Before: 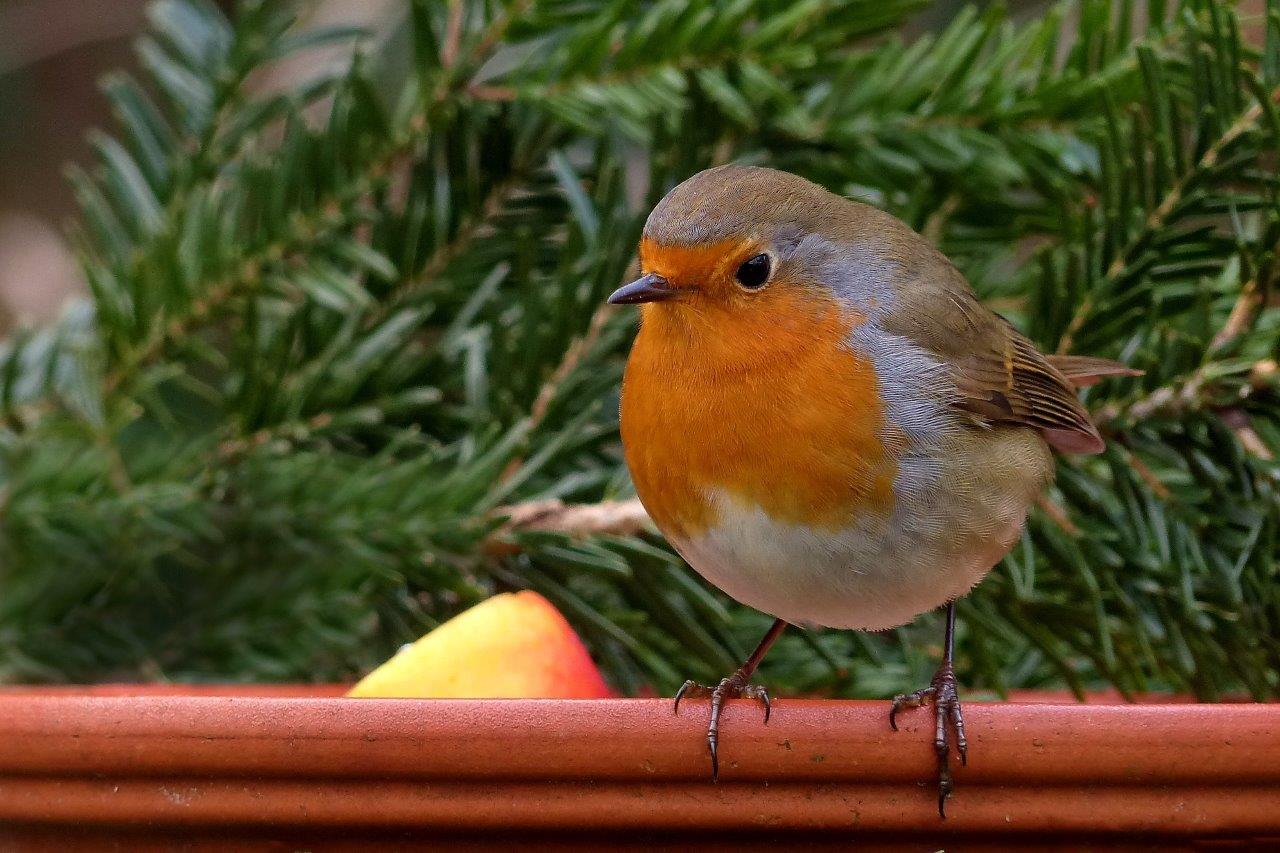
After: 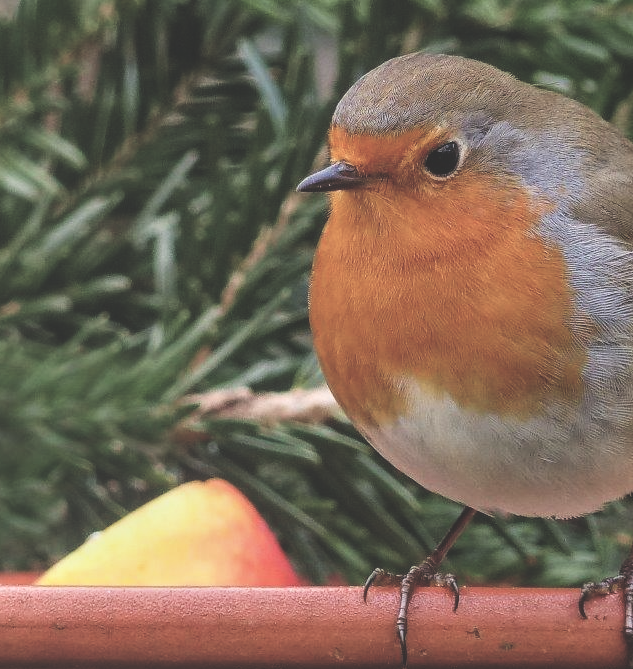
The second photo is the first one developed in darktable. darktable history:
exposure: black level correction -0.062, exposure -0.05 EV, compensate highlight preservation false
crop and rotate: angle 0.02°, left 24.353%, top 13.219%, right 26.156%, bottom 8.224%
filmic rgb: black relative exposure -7.65 EV, white relative exposure 4.56 EV, hardness 3.61
local contrast: highlights 60%, shadows 60%, detail 160%
